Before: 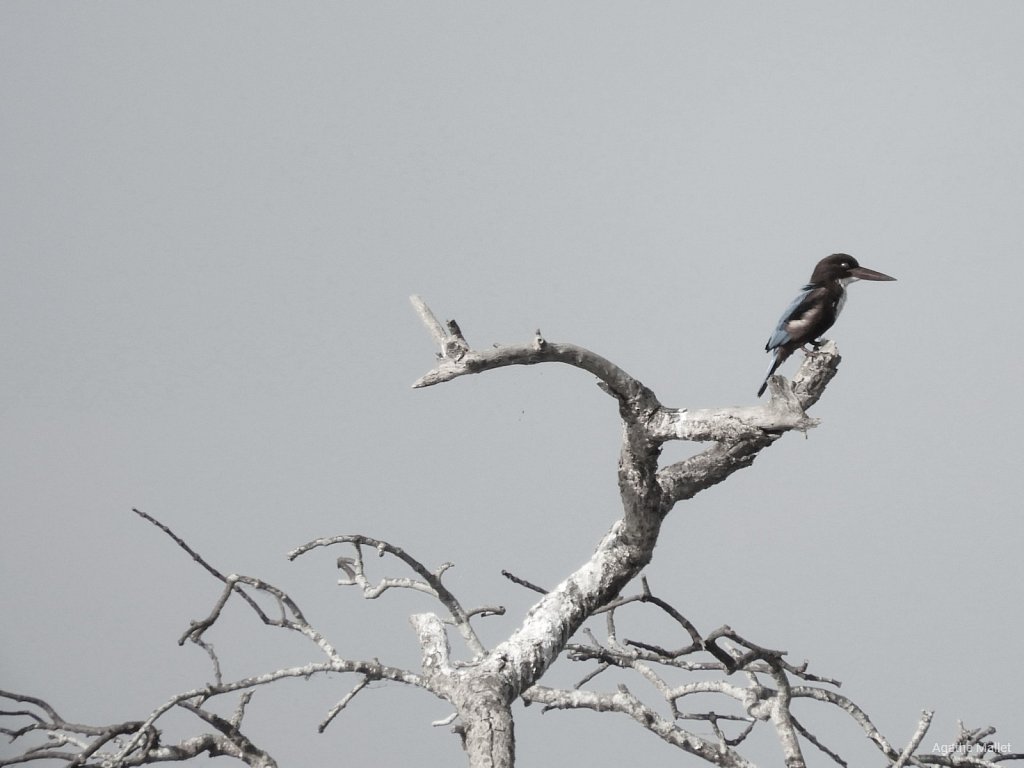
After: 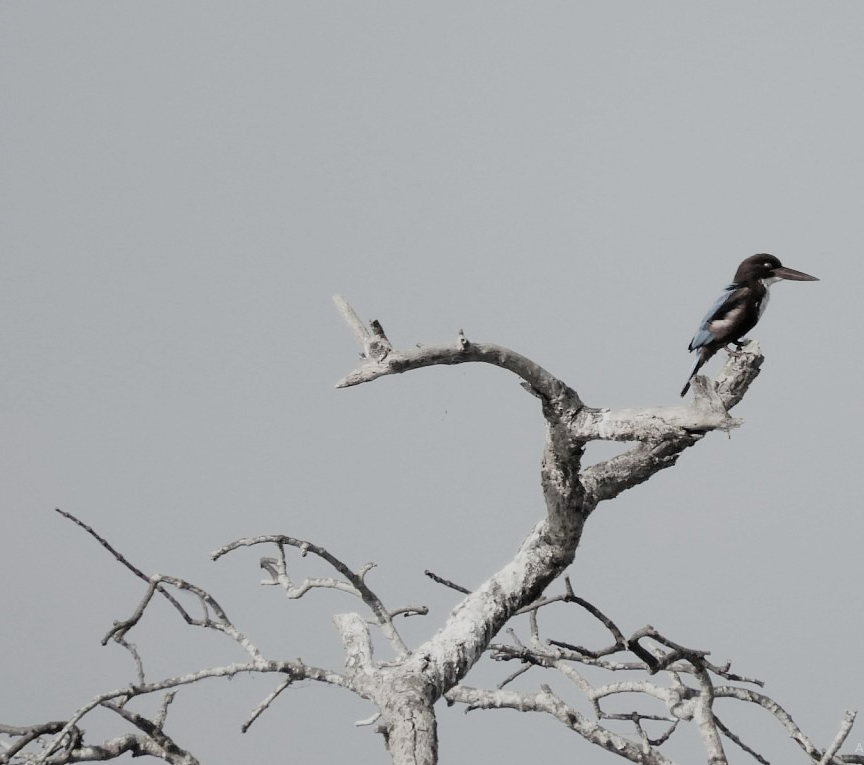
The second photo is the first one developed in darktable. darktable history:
filmic rgb: black relative exposure -7.65 EV, white relative exposure 4.56 EV, hardness 3.61, contrast 1.05
crop: left 7.598%, right 7.873%
rotate and perspective: crop left 0, crop top 0
exposure: compensate highlight preservation false
